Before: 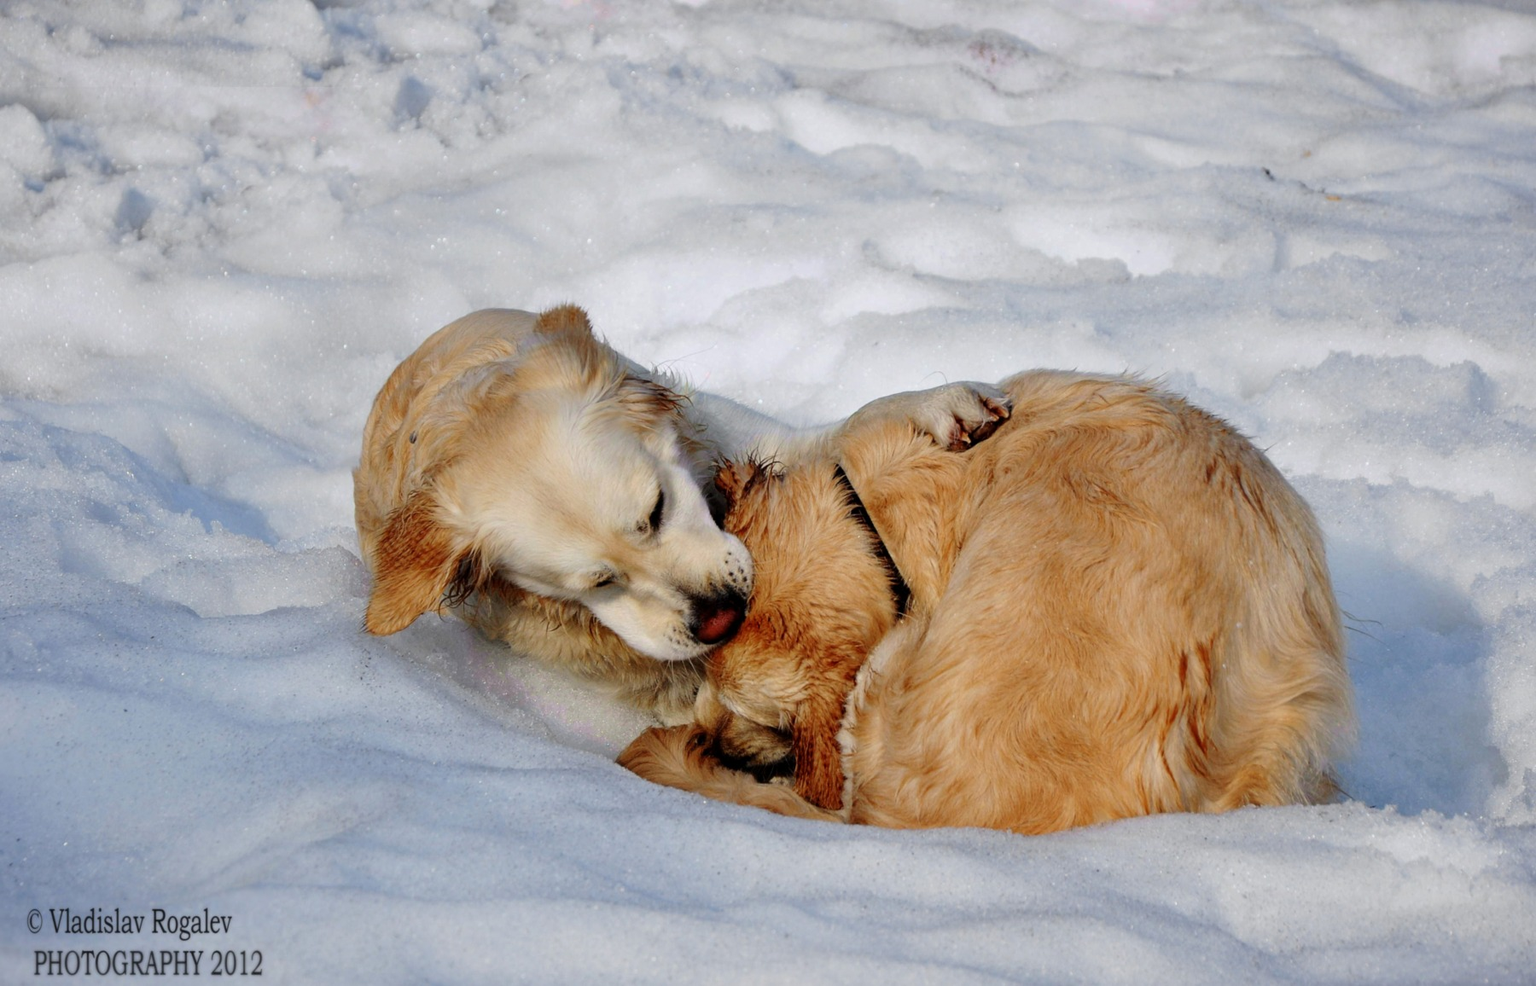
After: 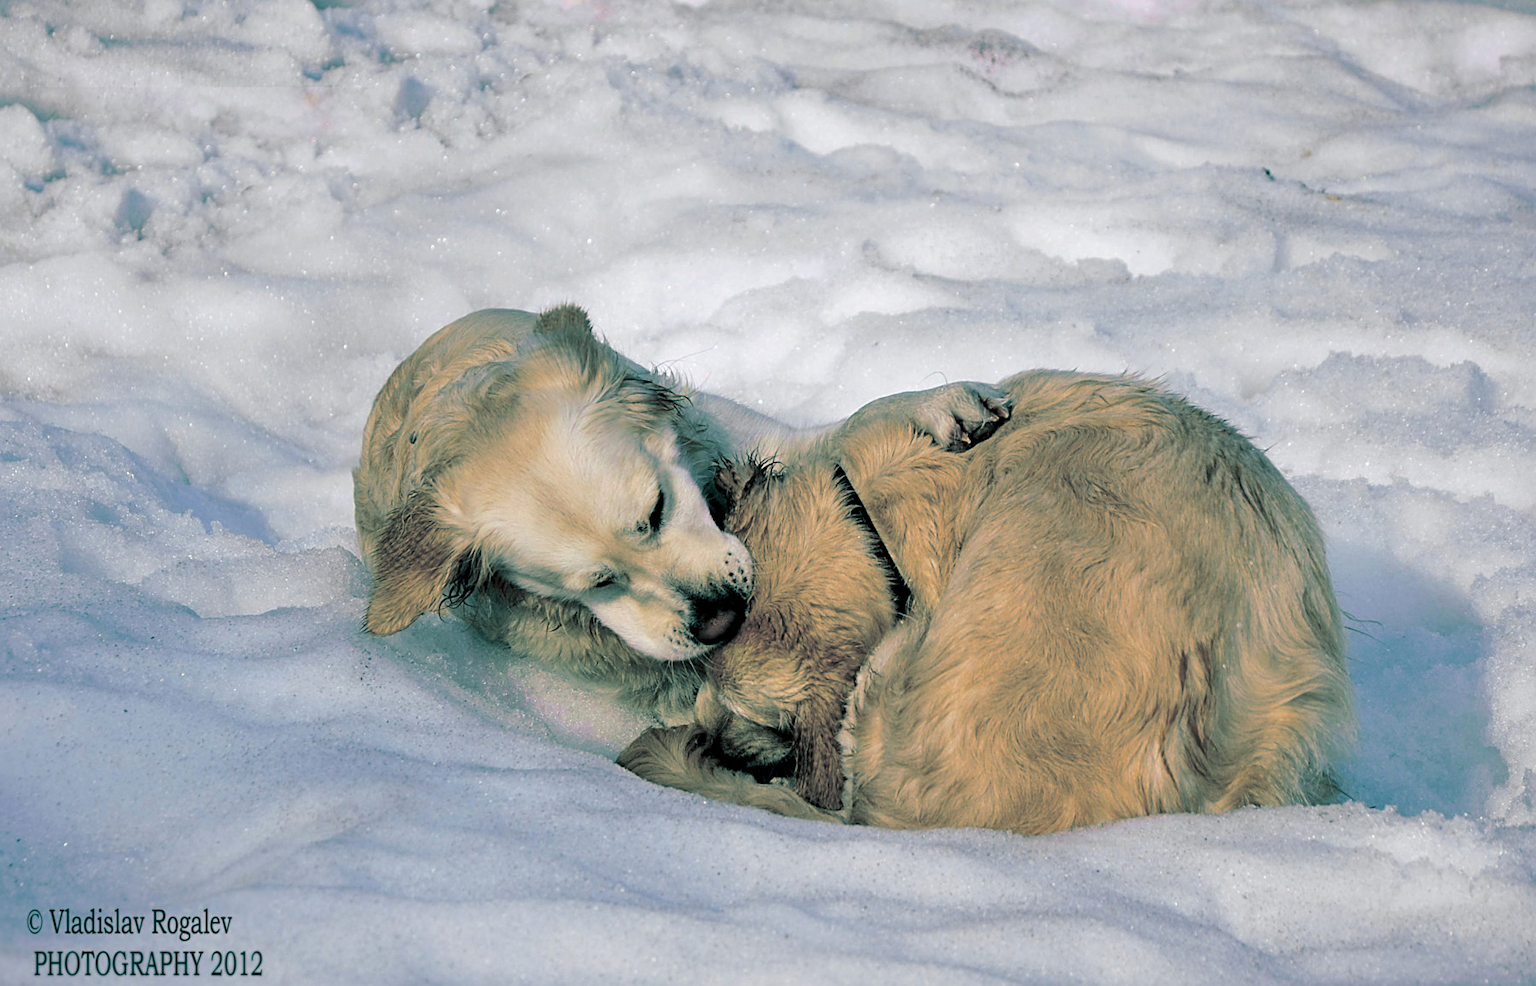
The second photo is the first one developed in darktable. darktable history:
split-toning: shadows › hue 183.6°, shadows › saturation 0.52, highlights › hue 0°, highlights › saturation 0
levels: levels [0, 0.492, 0.984]
sharpen: on, module defaults
local contrast: highlights 100%, shadows 100%, detail 120%, midtone range 0.2
